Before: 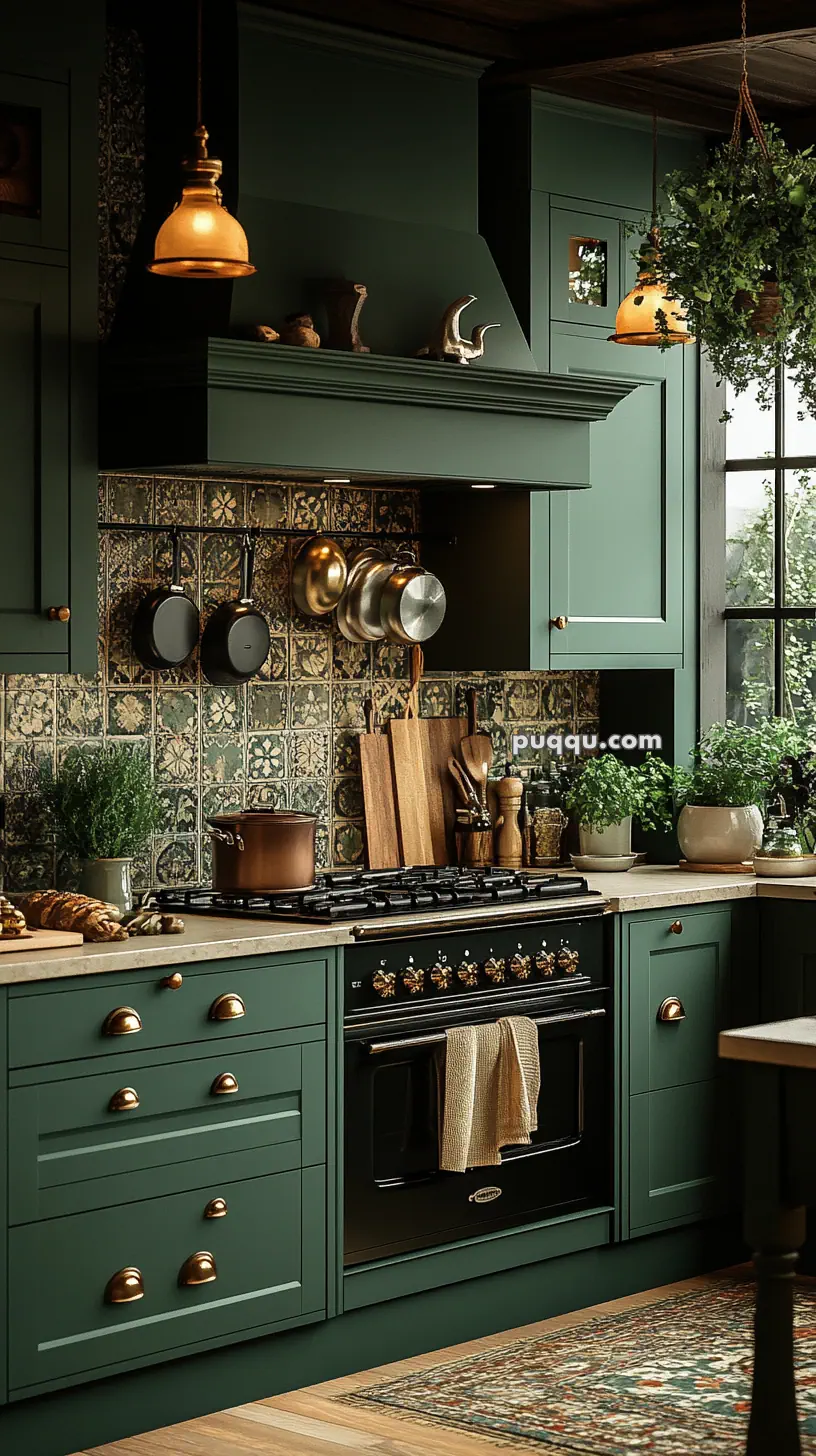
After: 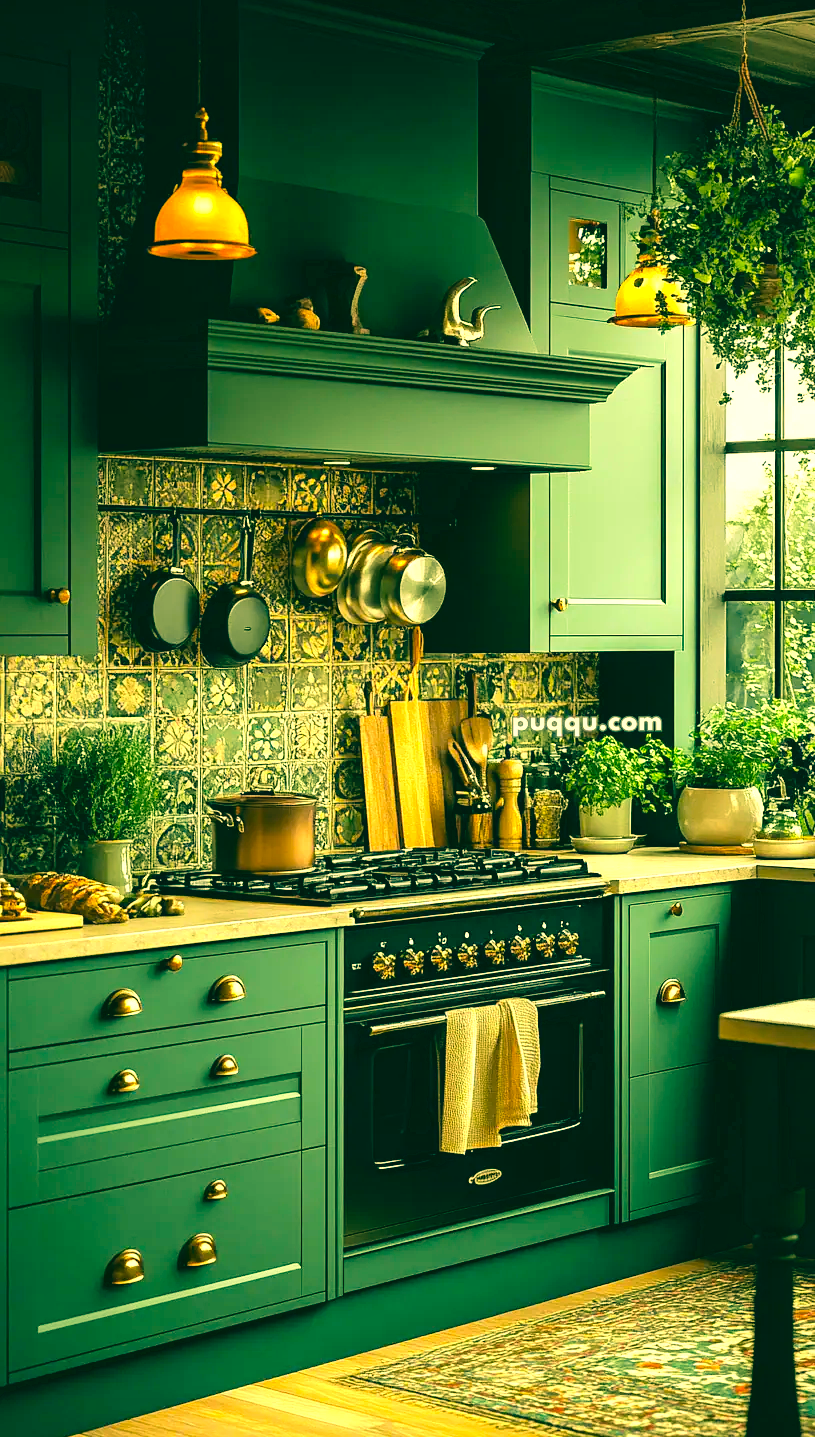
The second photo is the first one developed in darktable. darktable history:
exposure: exposure 0.495 EV, compensate highlight preservation false
crop: top 1.261%, right 0.005%
local contrast: mode bilateral grid, contrast 21, coarseness 50, detail 120%, midtone range 0.2
color correction: highlights a* 2.22, highlights b* 34.39, shadows a* -37.03, shadows b* -5.55
velvia: strength 28.93%
tone equalizer: -8 EV -0.4 EV, -7 EV -0.399 EV, -6 EV -0.327 EV, -5 EV -0.212 EV, -3 EV 0.205 EV, -2 EV 0.329 EV, -1 EV 0.373 EV, +0 EV 0.443 EV
contrast brightness saturation: contrast 0.067, brightness 0.173, saturation 0.397
